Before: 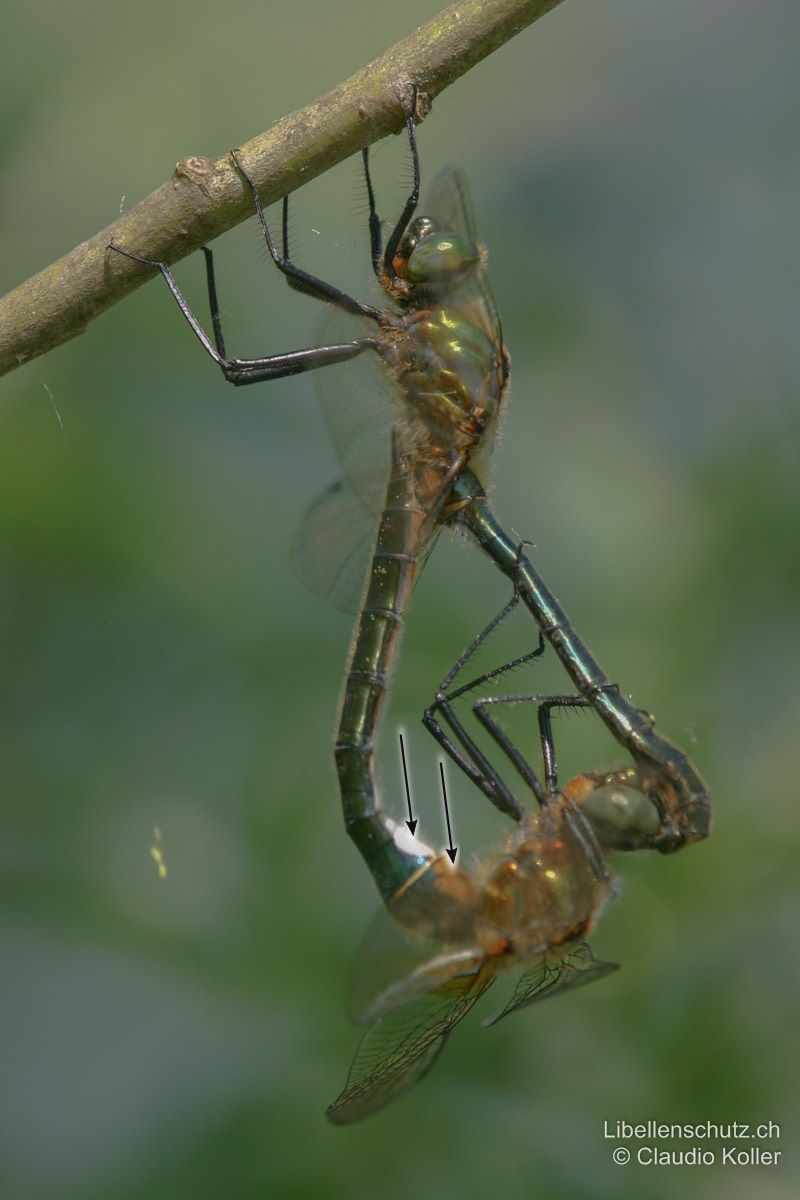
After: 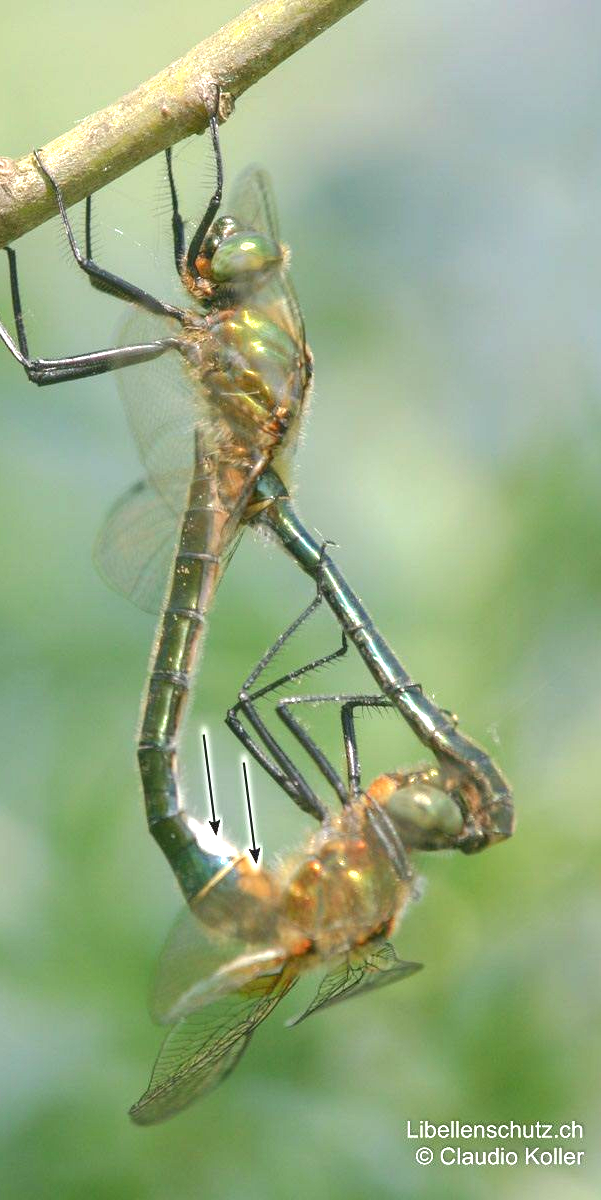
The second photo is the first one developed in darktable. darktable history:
exposure: black level correction 0, exposure 1.679 EV, compensate highlight preservation false
crop and rotate: left 24.784%
